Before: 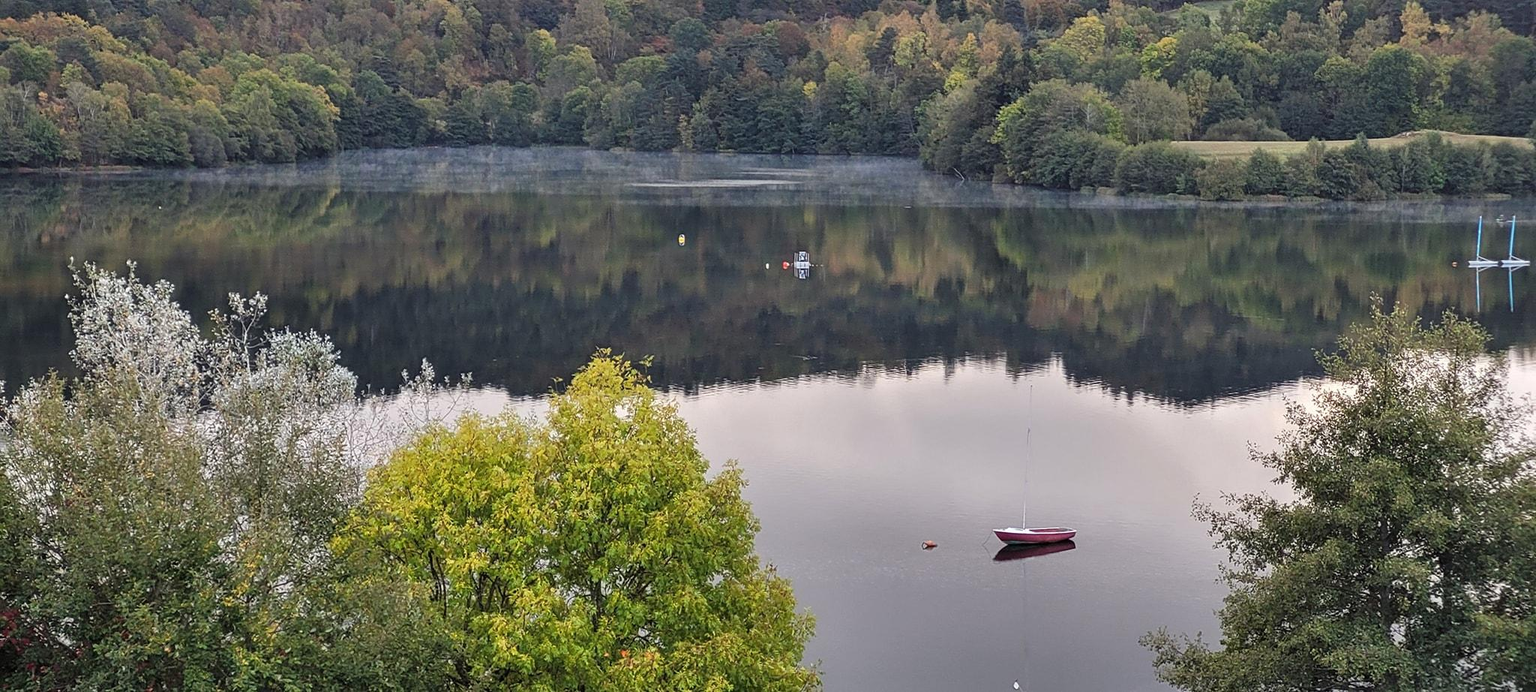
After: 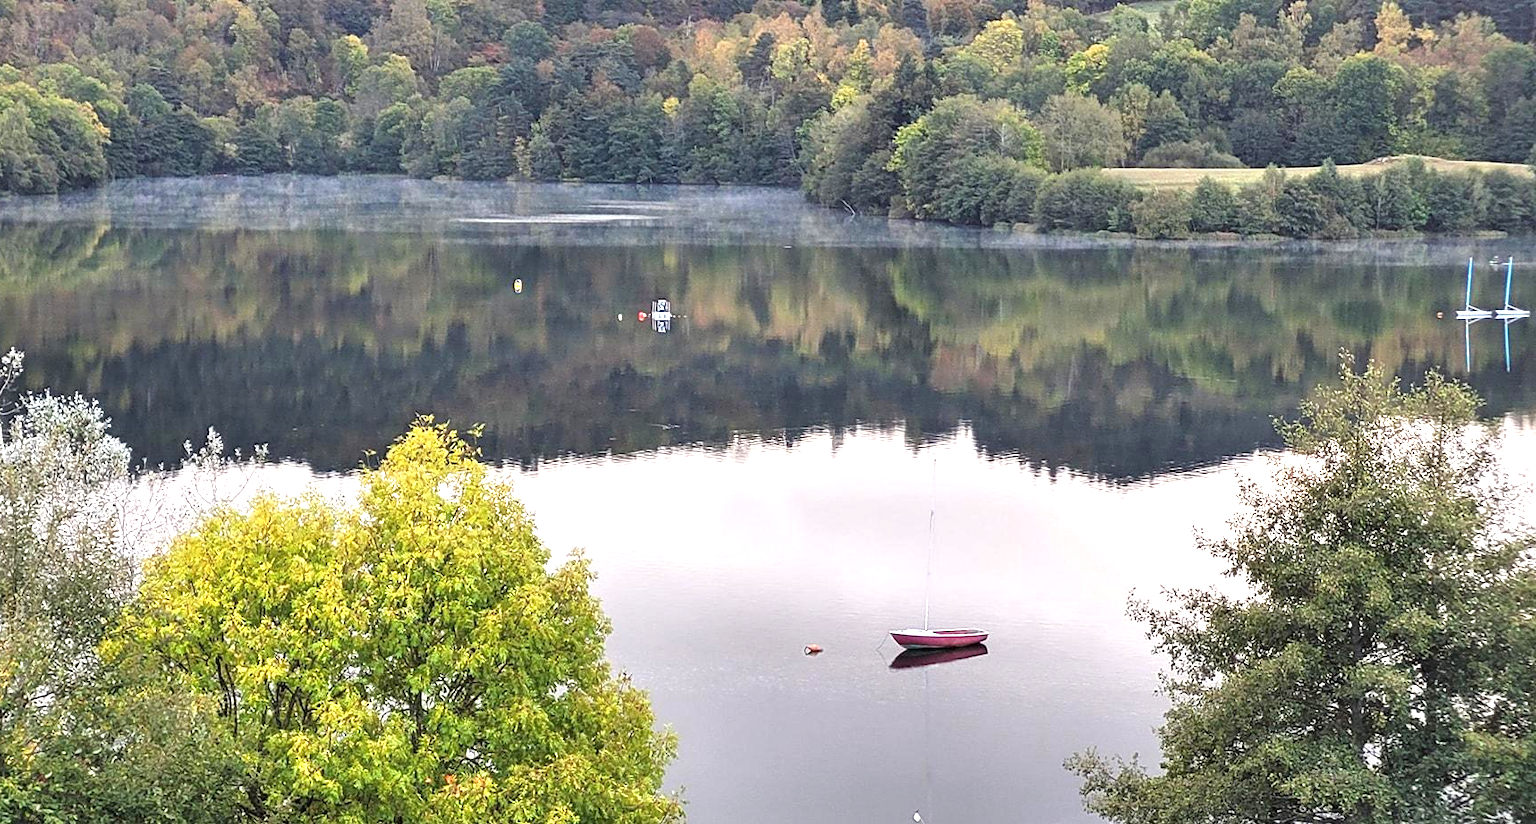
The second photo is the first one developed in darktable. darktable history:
exposure: exposure 1 EV, compensate exposure bias true, compensate highlight preservation false
tone equalizer: edges refinement/feathering 500, mask exposure compensation -1.57 EV, preserve details no
crop: left 16.118%
